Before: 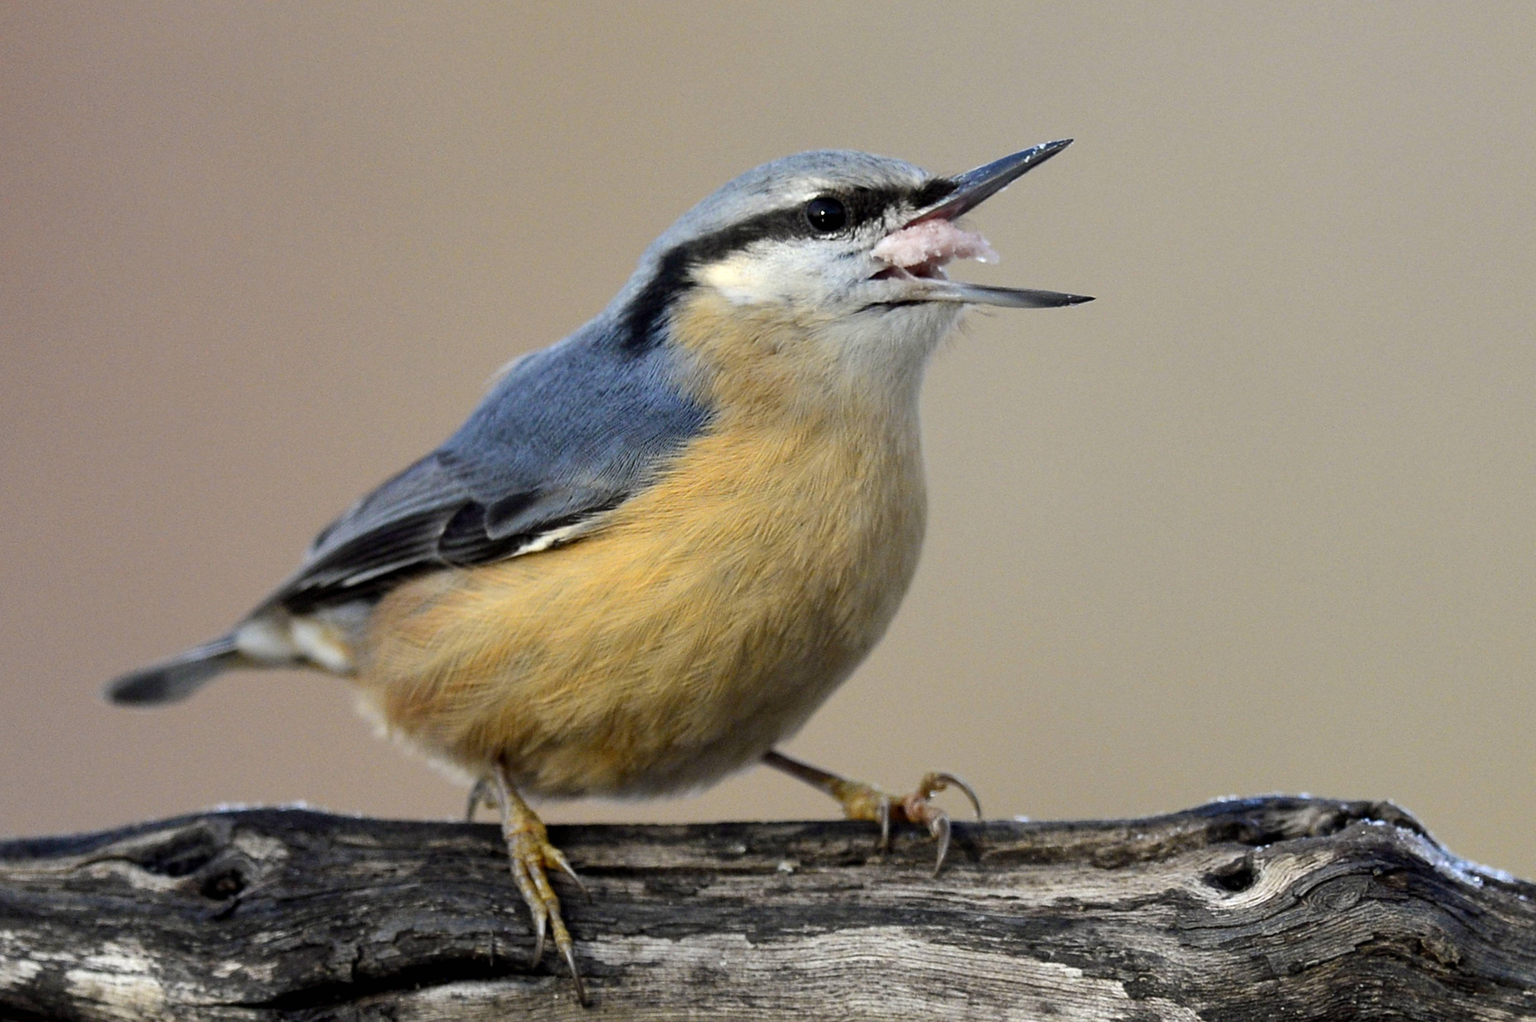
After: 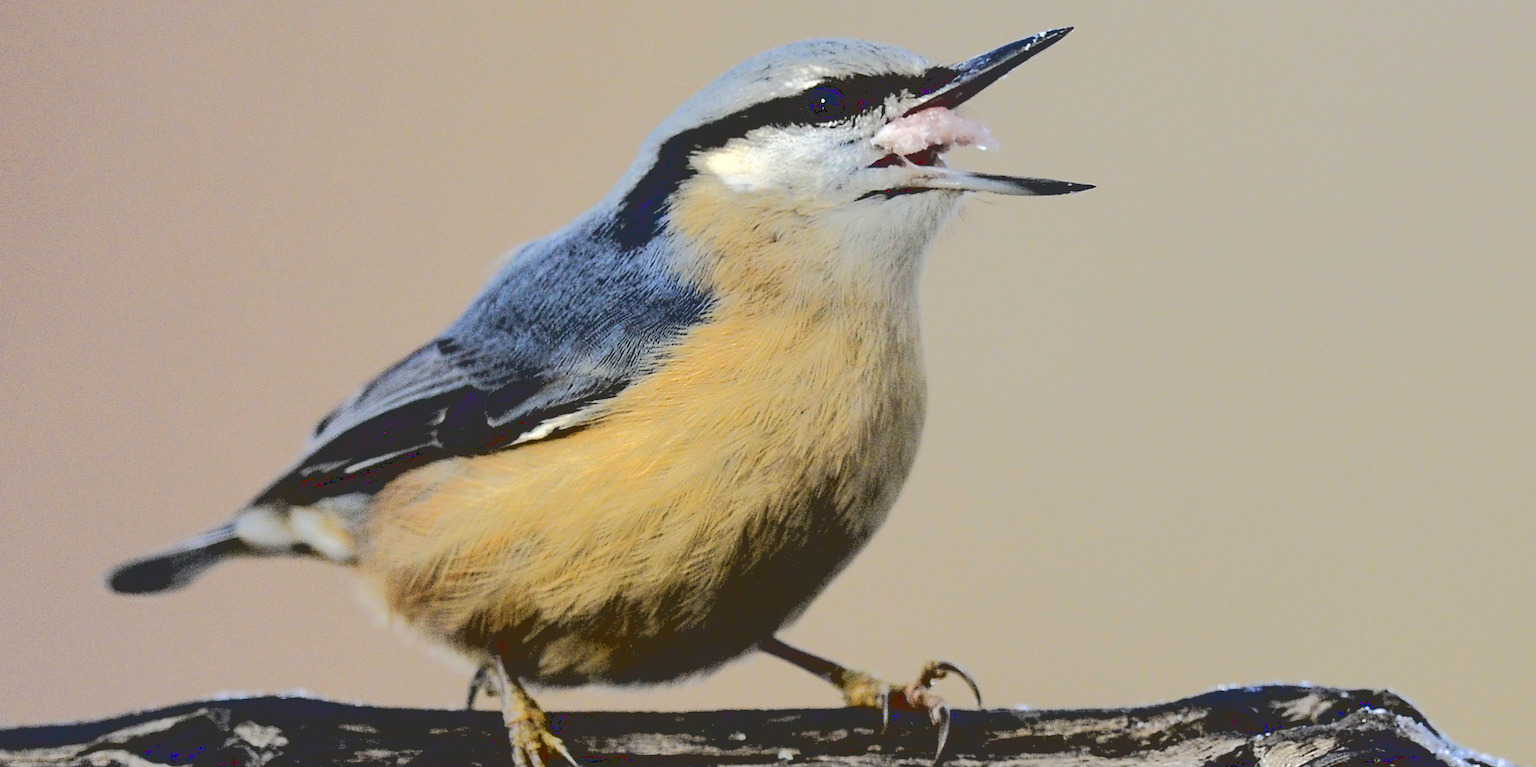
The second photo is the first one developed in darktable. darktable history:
sharpen: on, module defaults
crop: top 11.013%, bottom 13.923%
base curve: curves: ch0 [(0.065, 0.026) (0.236, 0.358) (0.53, 0.546) (0.777, 0.841) (0.924, 0.992)]
